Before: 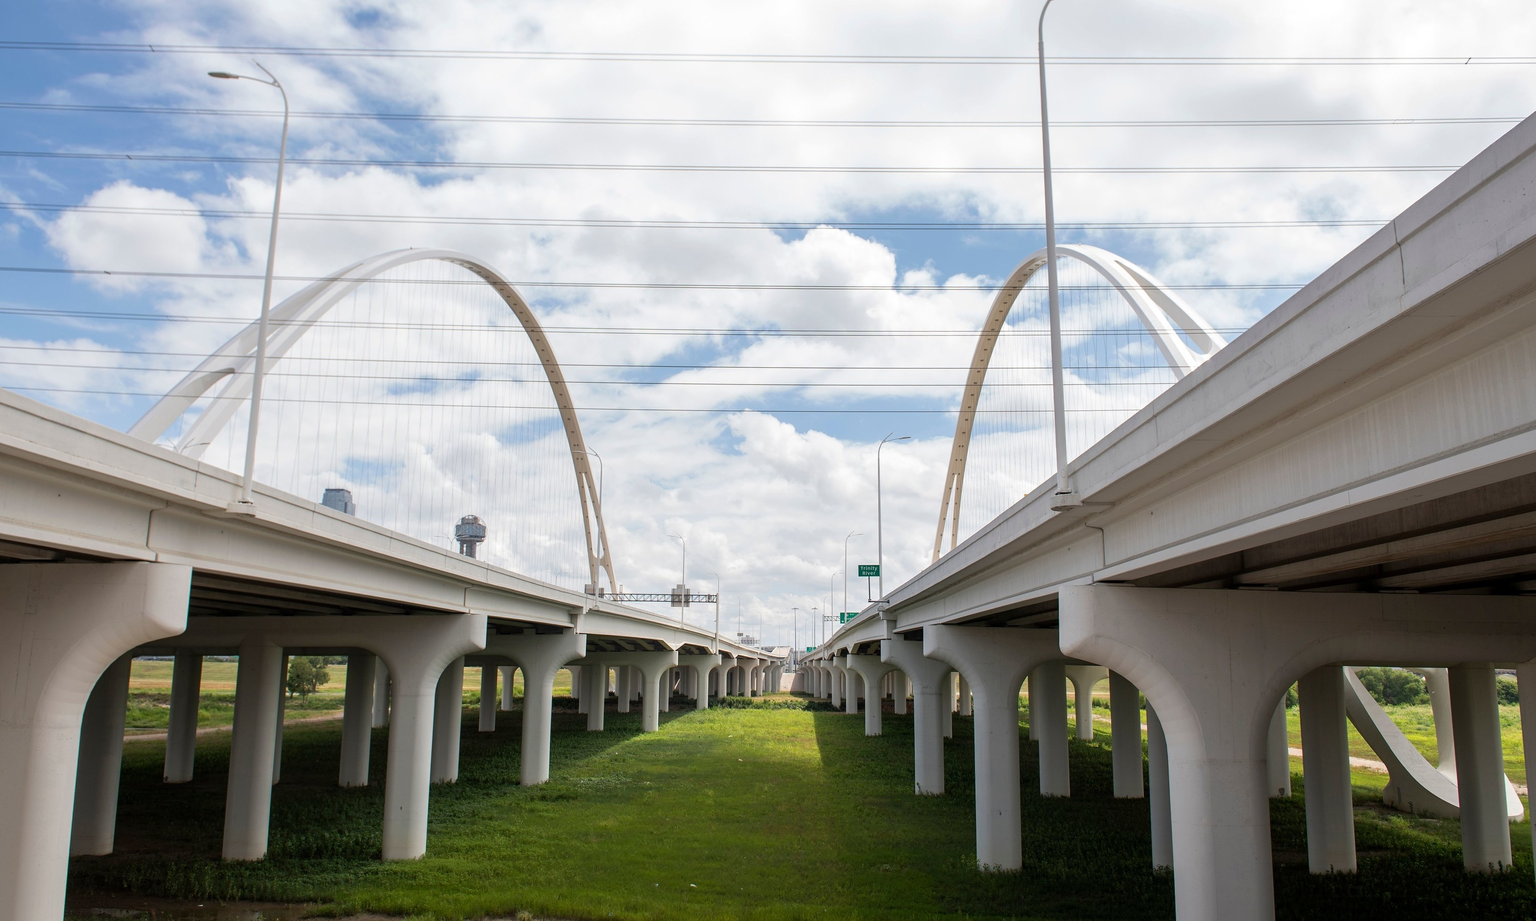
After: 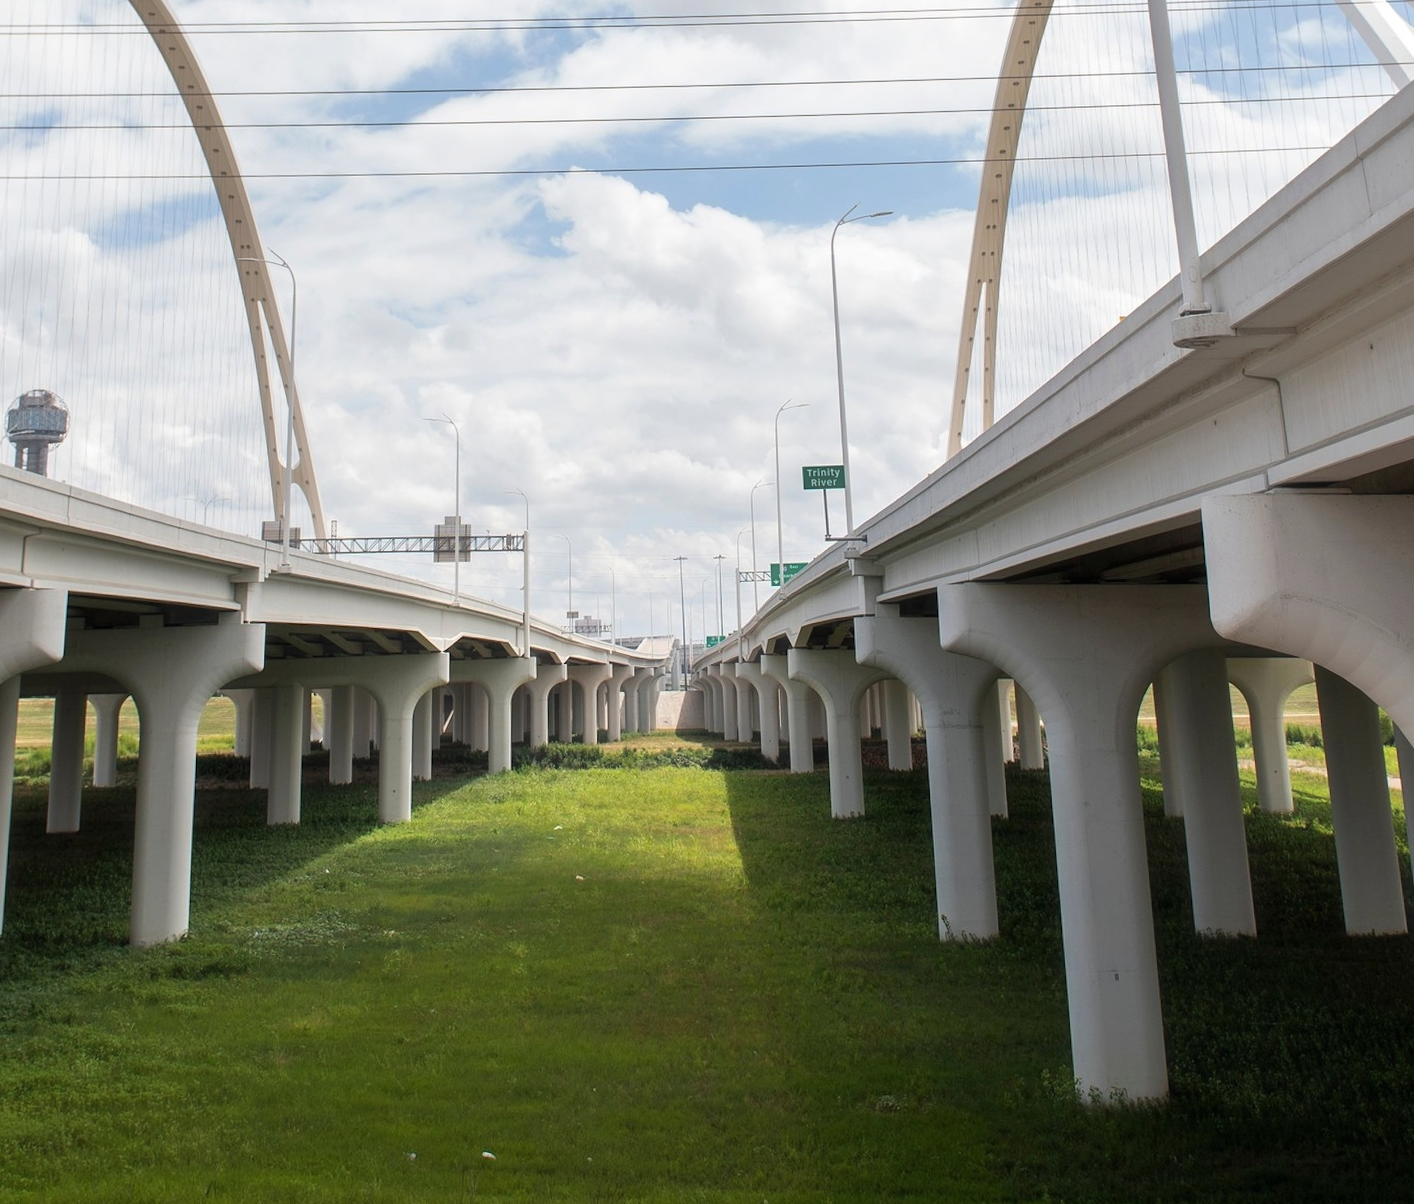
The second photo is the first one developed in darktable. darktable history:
crop and rotate: left 29.237%, top 31.152%, right 19.807%
haze removal: strength -0.1, adaptive false
rotate and perspective: rotation -1.68°, lens shift (vertical) -0.146, crop left 0.049, crop right 0.912, crop top 0.032, crop bottom 0.96
